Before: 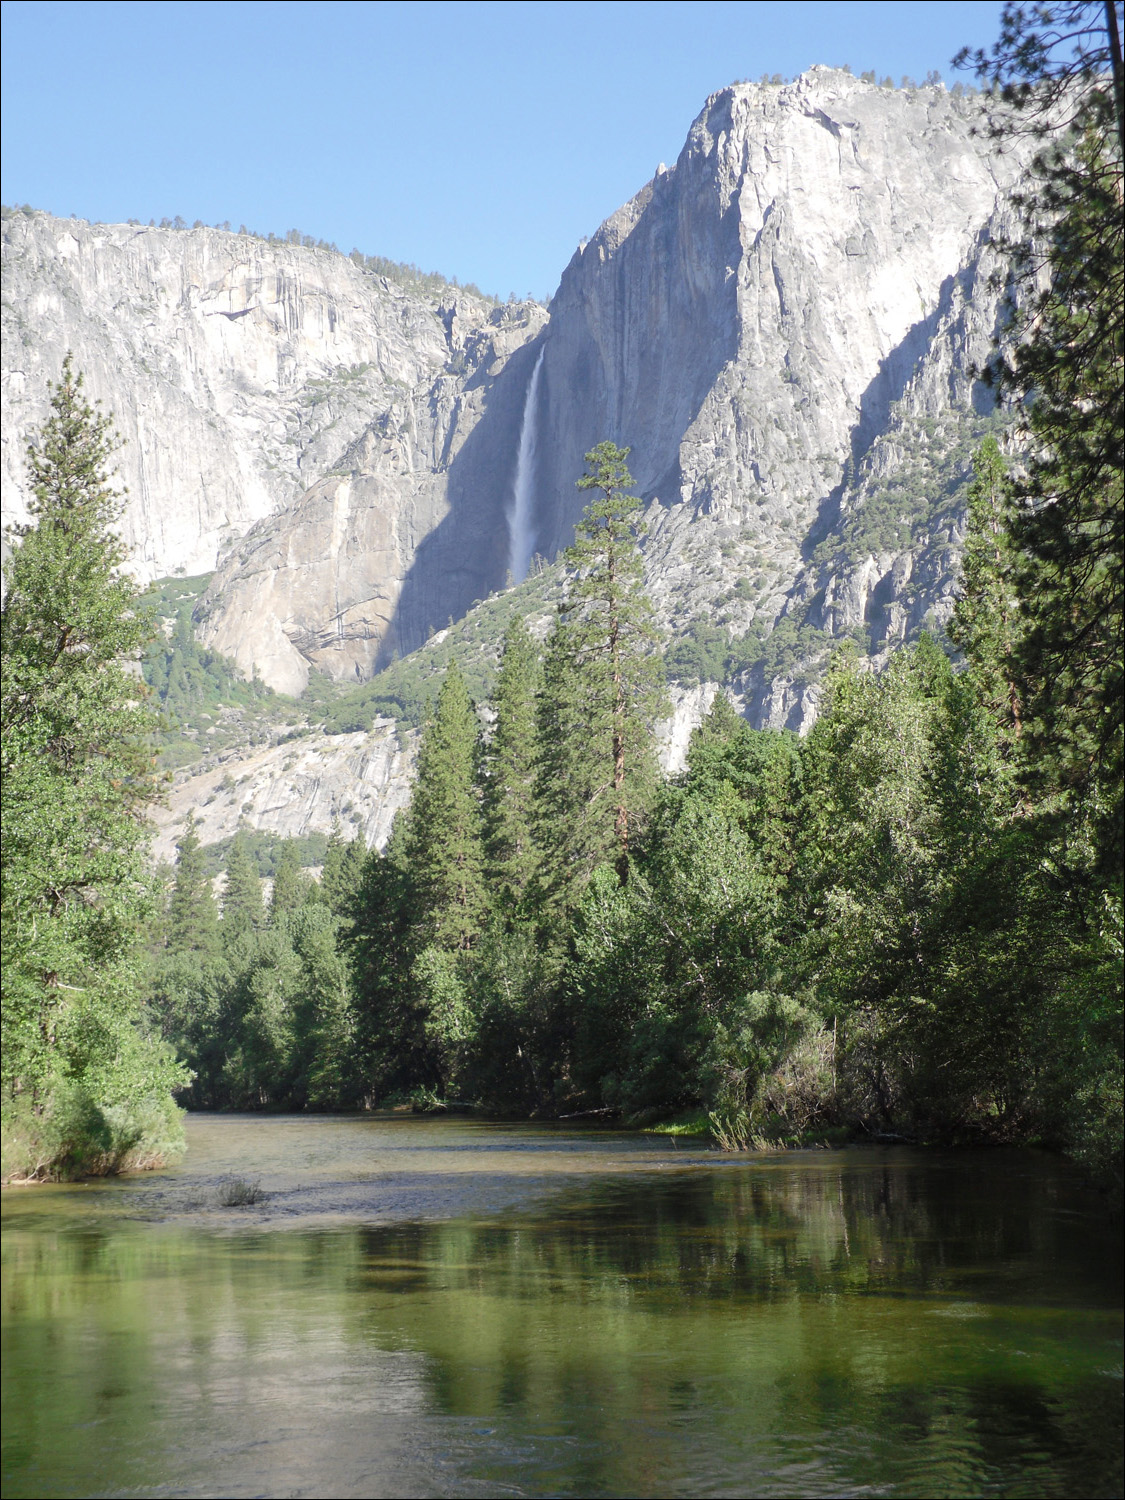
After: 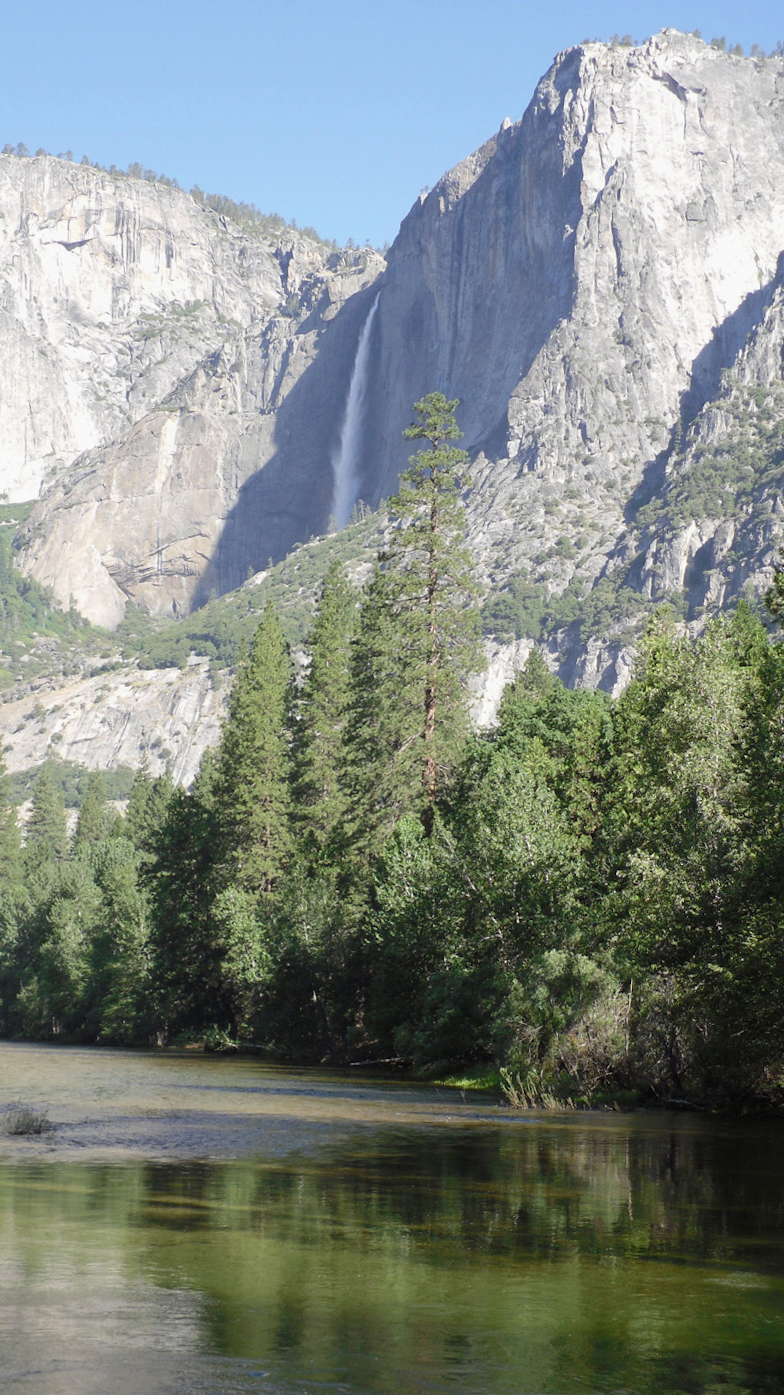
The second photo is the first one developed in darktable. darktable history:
crop and rotate: angle -3.27°, left 14.277%, top 0.028%, right 10.766%, bottom 0.028%
exposure: exposure 0.178 EV, compensate exposure bias true, compensate highlight preservation false
